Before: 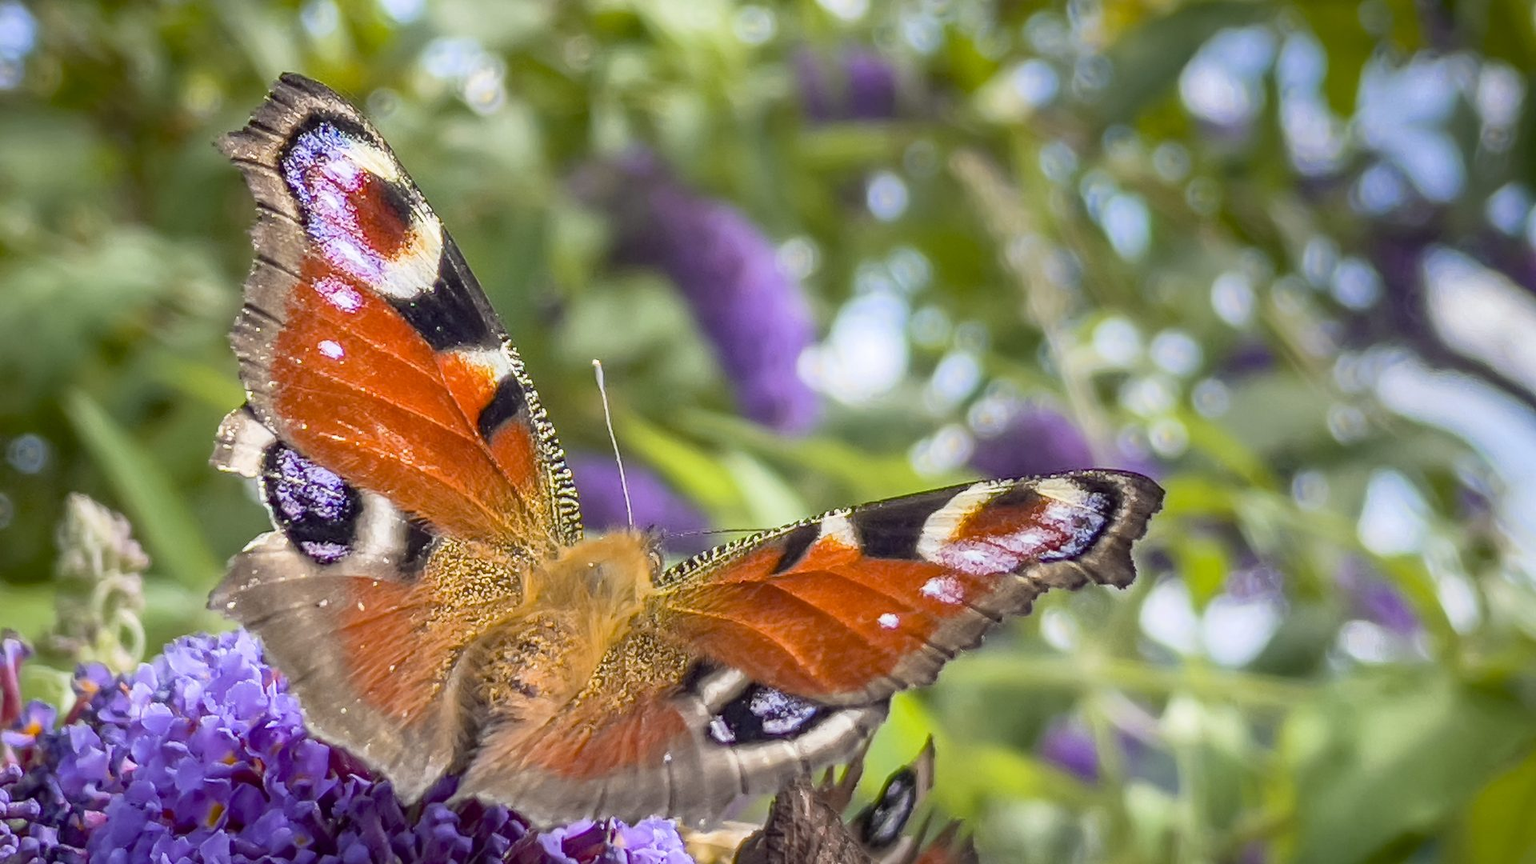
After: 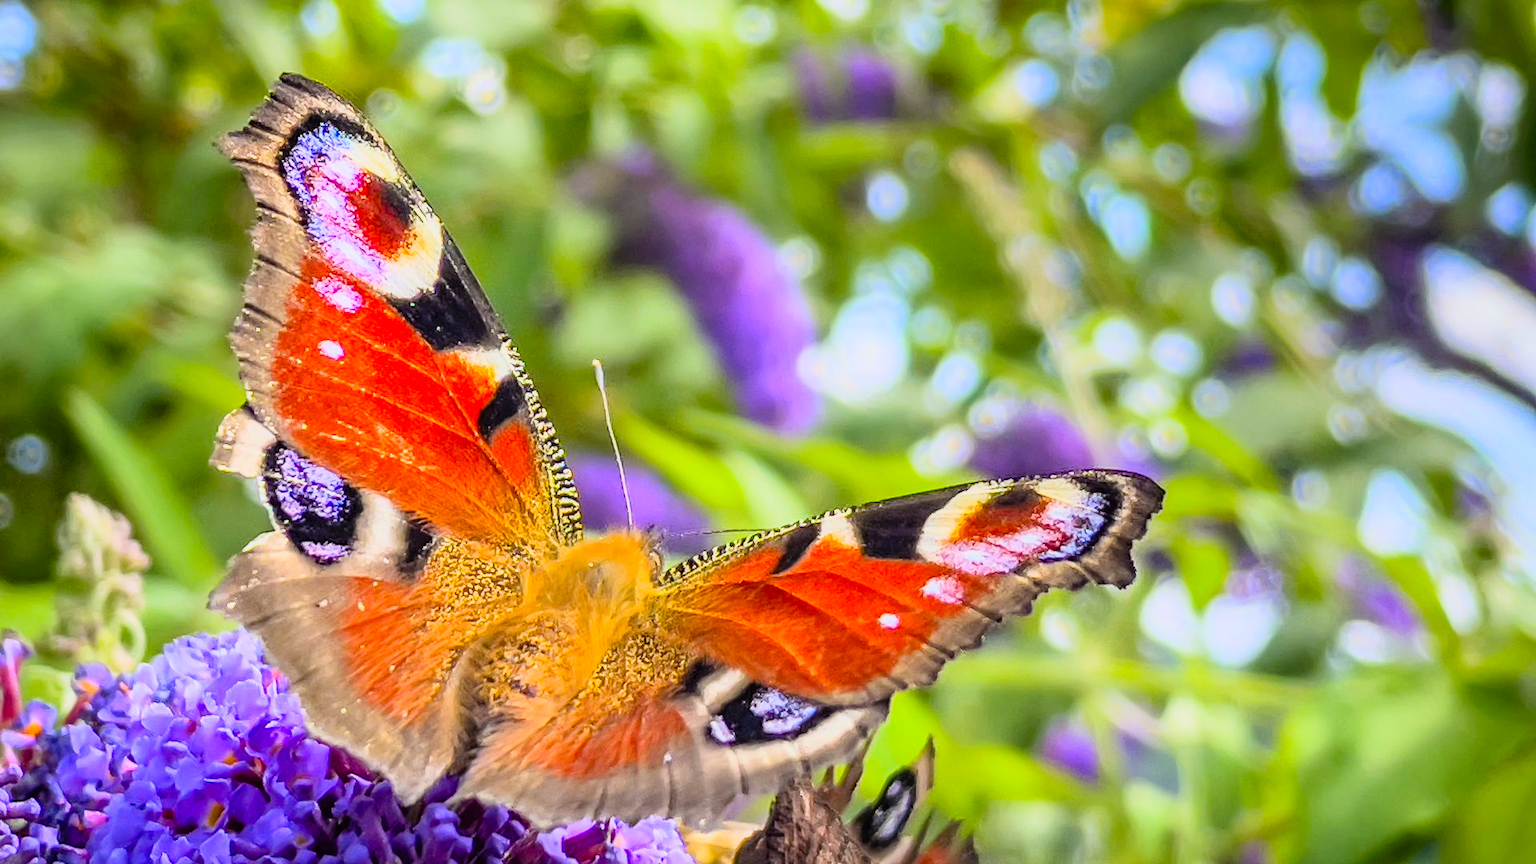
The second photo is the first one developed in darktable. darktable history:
filmic rgb: threshold 3 EV, hardness 4.17, latitude 50%, contrast 1.1, preserve chrominance max RGB, color science v6 (2022), contrast in shadows safe, contrast in highlights safe, enable highlight reconstruction true
contrast brightness saturation: contrast 0.2, brightness 0.2, saturation 0.8
